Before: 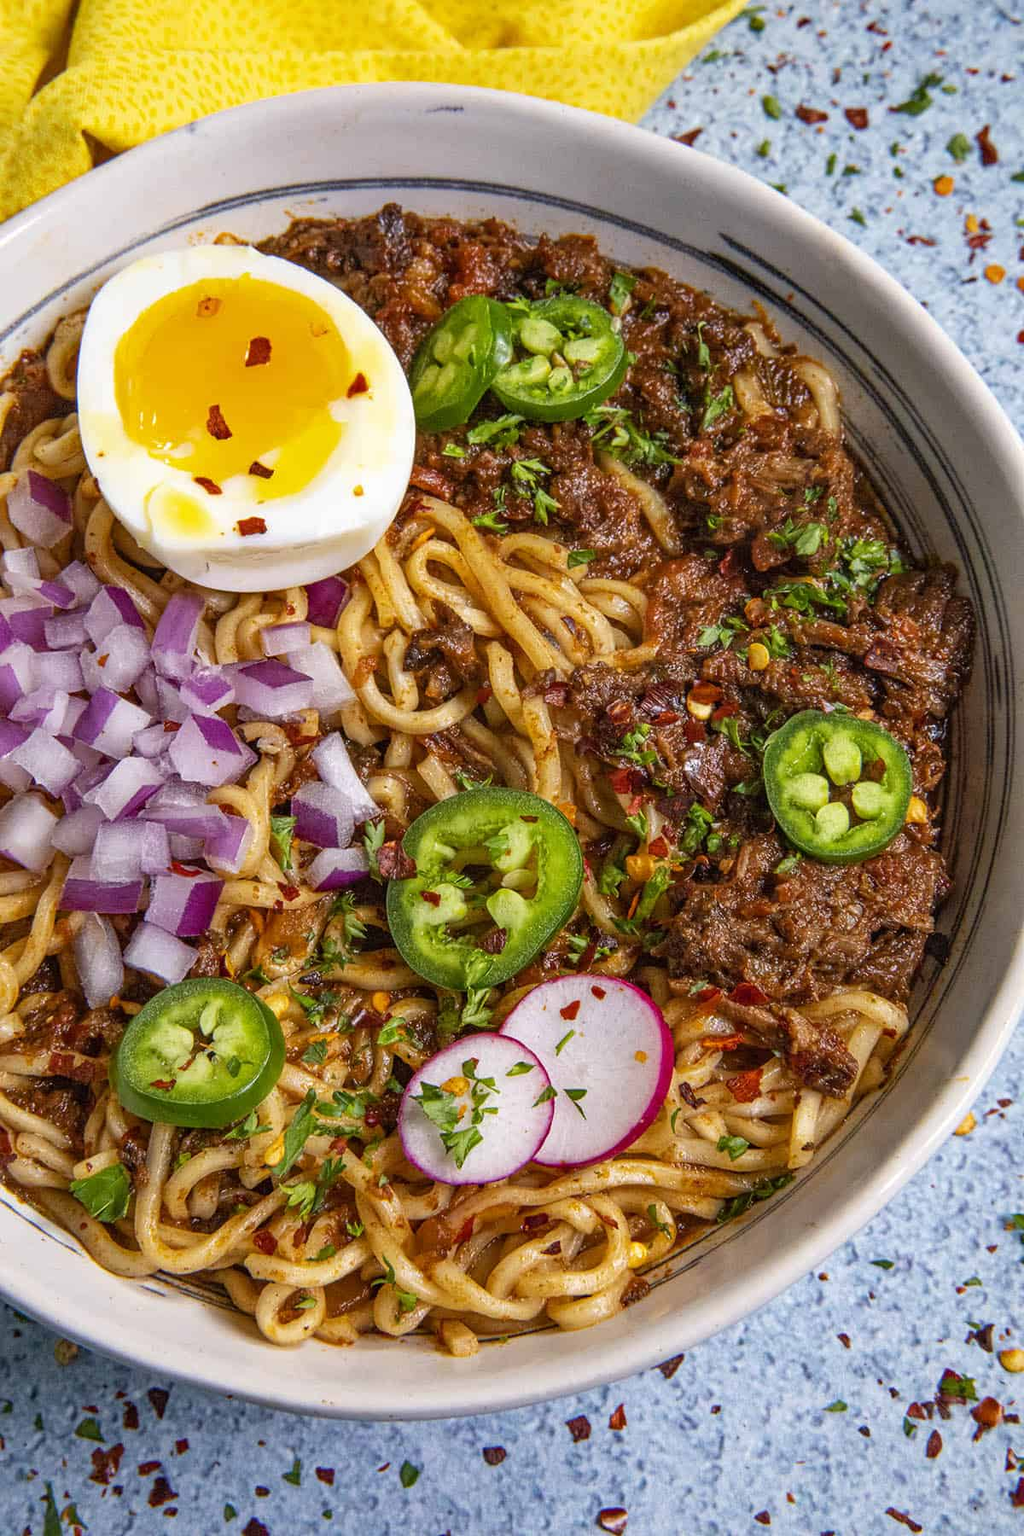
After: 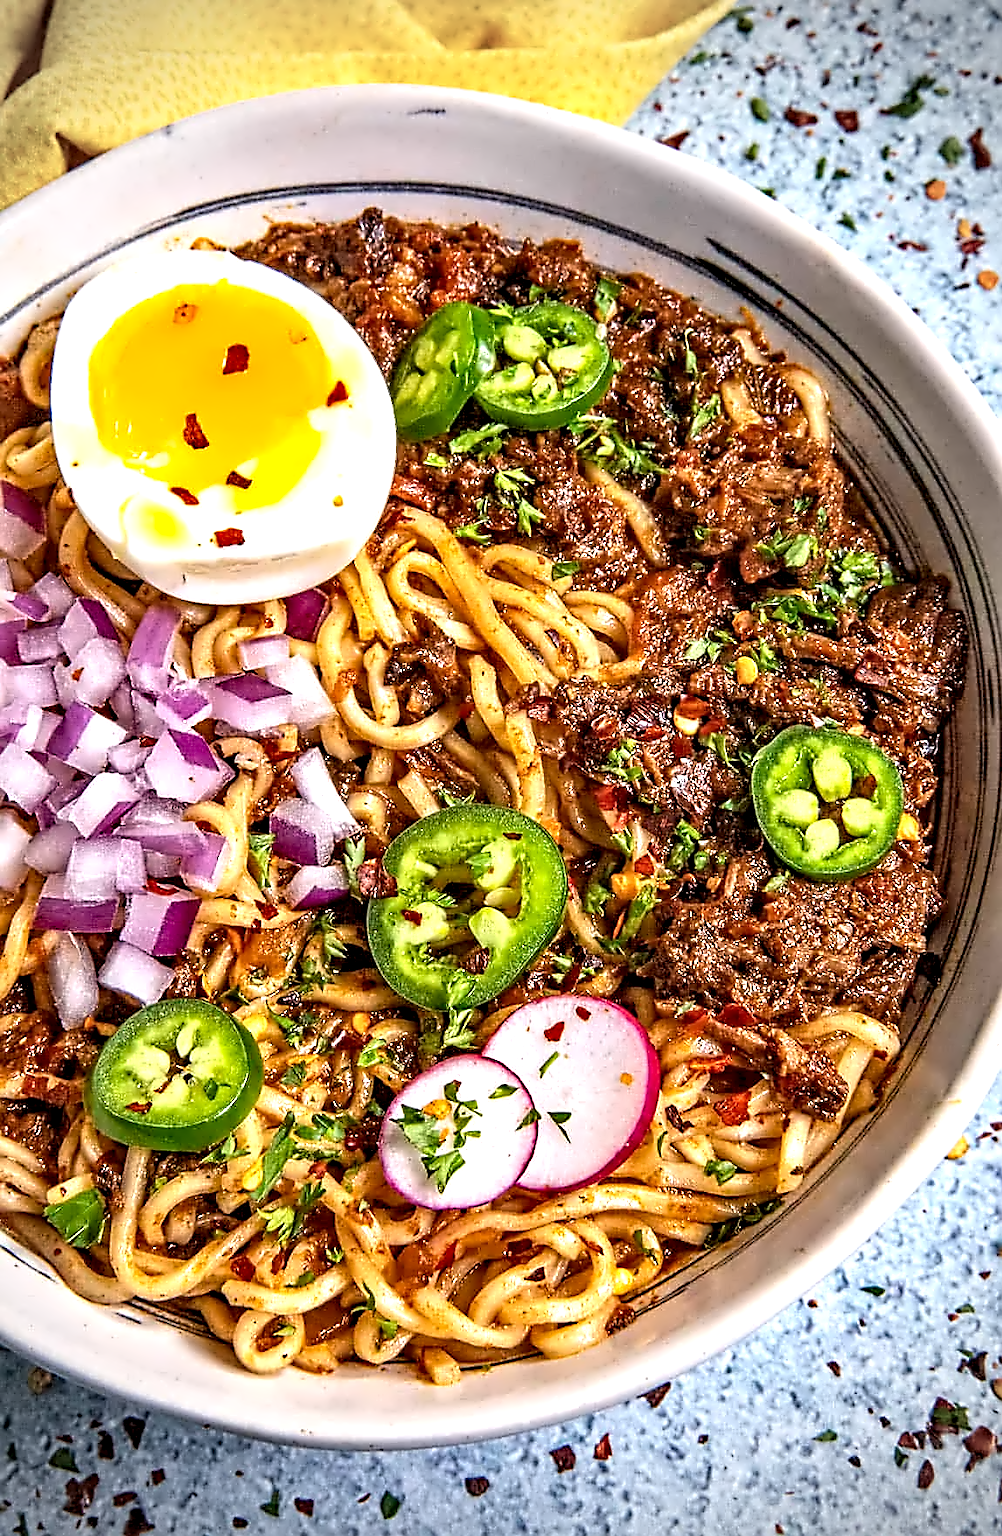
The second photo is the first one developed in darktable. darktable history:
sharpen: on, module defaults
contrast equalizer: octaves 7, y [[0.5, 0.542, 0.583, 0.625, 0.667, 0.708], [0.5 ×6], [0.5 ×6], [0, 0.033, 0.067, 0.1, 0.133, 0.167], [0, 0.05, 0.1, 0.15, 0.2, 0.25]]
vignetting: fall-off radius 32.29%
crop and rotate: left 2.739%, right 1.283%, bottom 2.013%
exposure: black level correction 0, exposure 0.593 EV, compensate highlight preservation false
